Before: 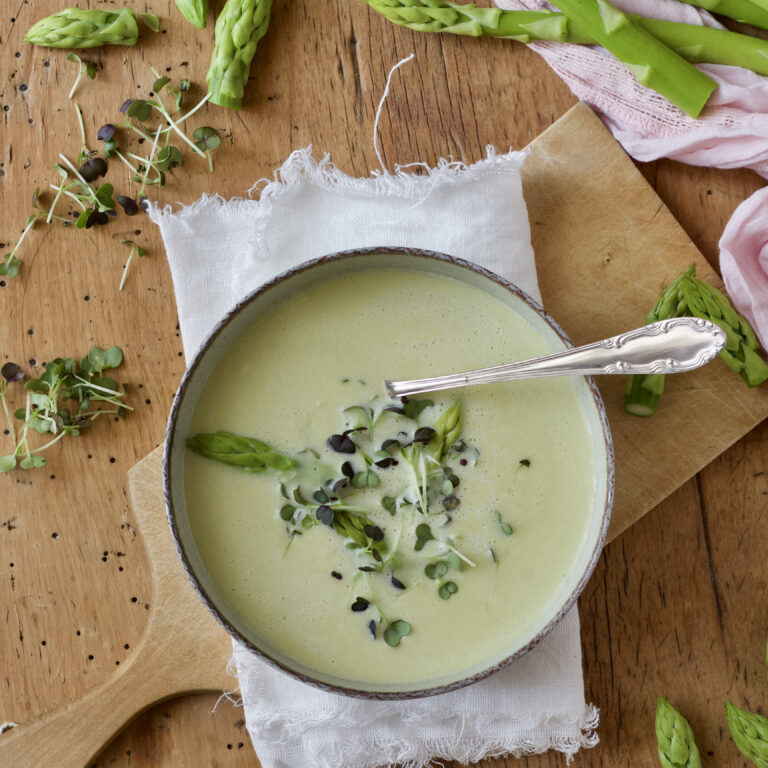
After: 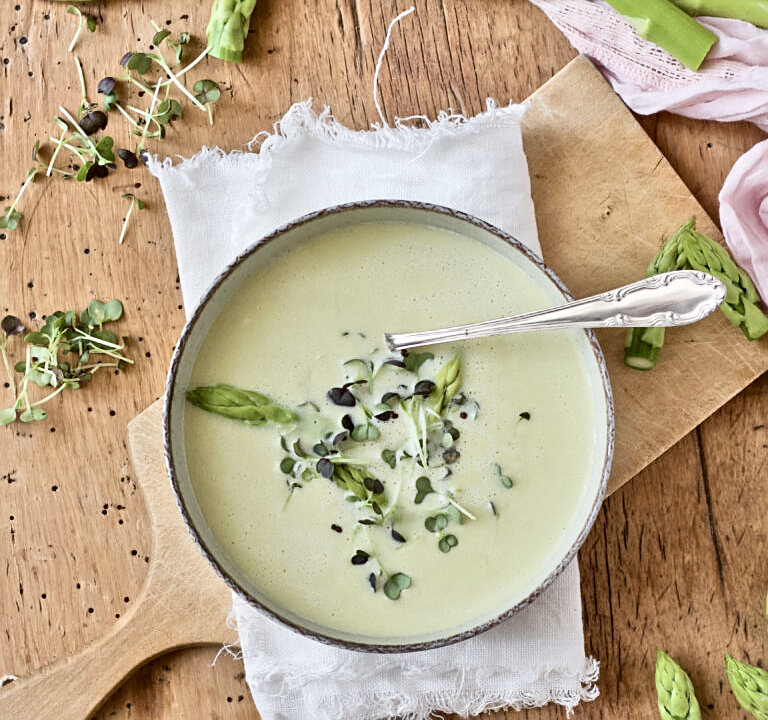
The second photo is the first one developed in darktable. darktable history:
tone equalizer: -7 EV 0.15 EV, -6 EV 0.6 EV, -5 EV 1.15 EV, -4 EV 1.33 EV, -3 EV 1.15 EV, -2 EV 0.6 EV, -1 EV 0.15 EV, mask exposure compensation -0.5 EV
contrast brightness saturation: contrast 0.25, saturation -0.31
sharpen: on, module defaults
crop and rotate: top 6.25%
